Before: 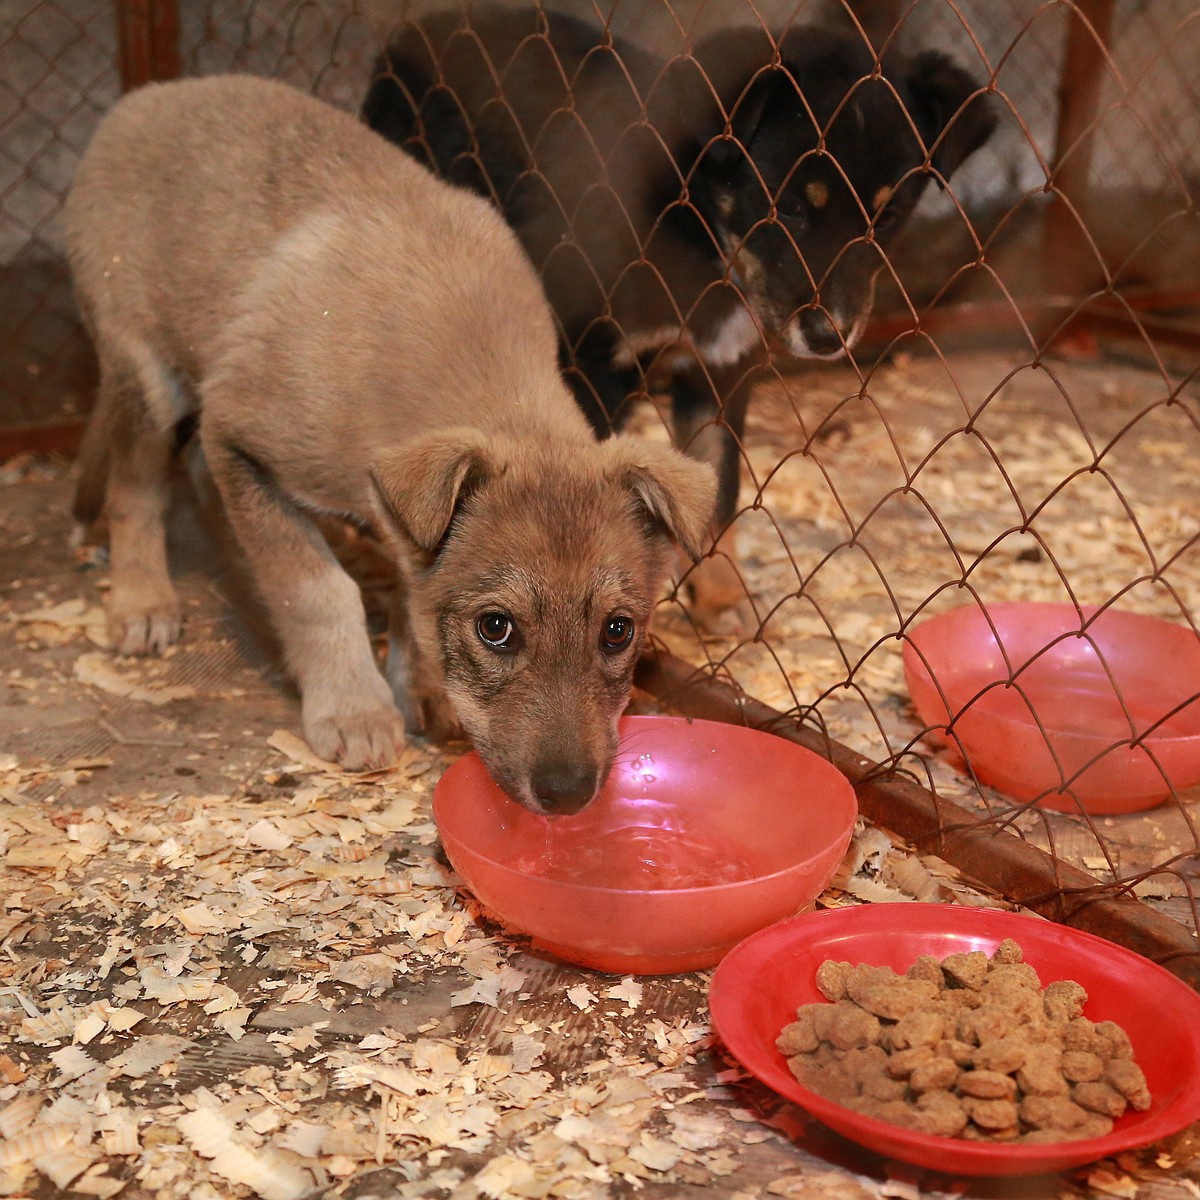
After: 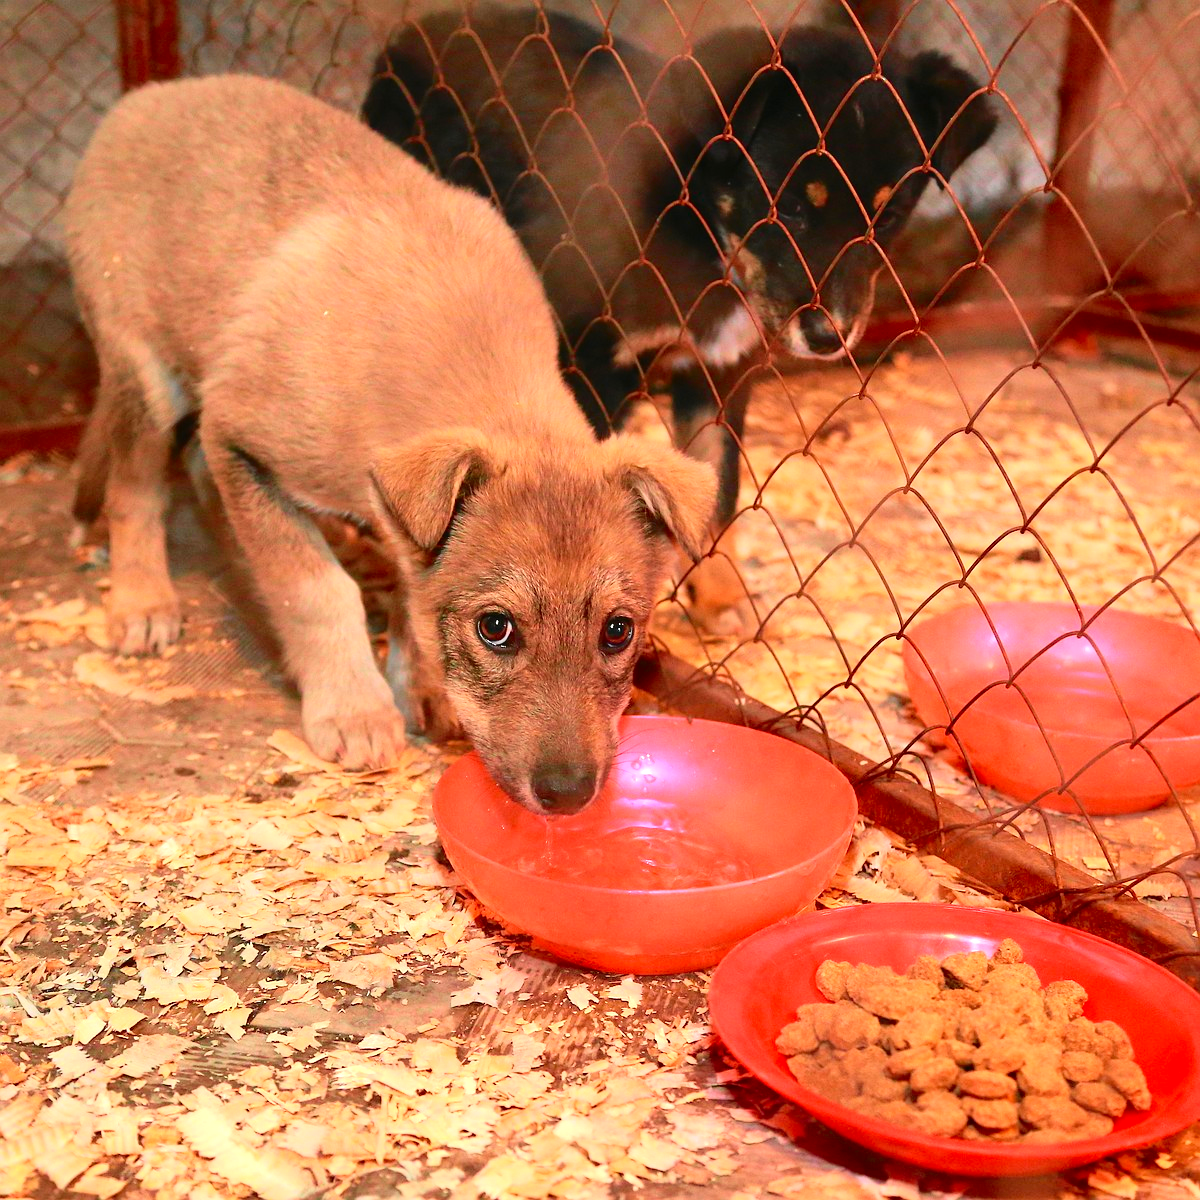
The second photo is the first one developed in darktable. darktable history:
exposure: exposure 0.574 EV, compensate highlight preservation false
tone curve: curves: ch0 [(0, 0.013) (0.137, 0.121) (0.326, 0.386) (0.489, 0.573) (0.663, 0.749) (0.854, 0.897) (1, 0.974)]; ch1 [(0, 0) (0.366, 0.367) (0.475, 0.453) (0.494, 0.493) (0.504, 0.497) (0.544, 0.579) (0.562, 0.619) (0.622, 0.694) (1, 1)]; ch2 [(0, 0) (0.333, 0.346) (0.375, 0.375) (0.424, 0.43) (0.476, 0.492) (0.502, 0.503) (0.533, 0.541) (0.572, 0.615) (0.605, 0.656) (0.641, 0.709) (1, 1)], color space Lab, independent channels, preserve colors none
